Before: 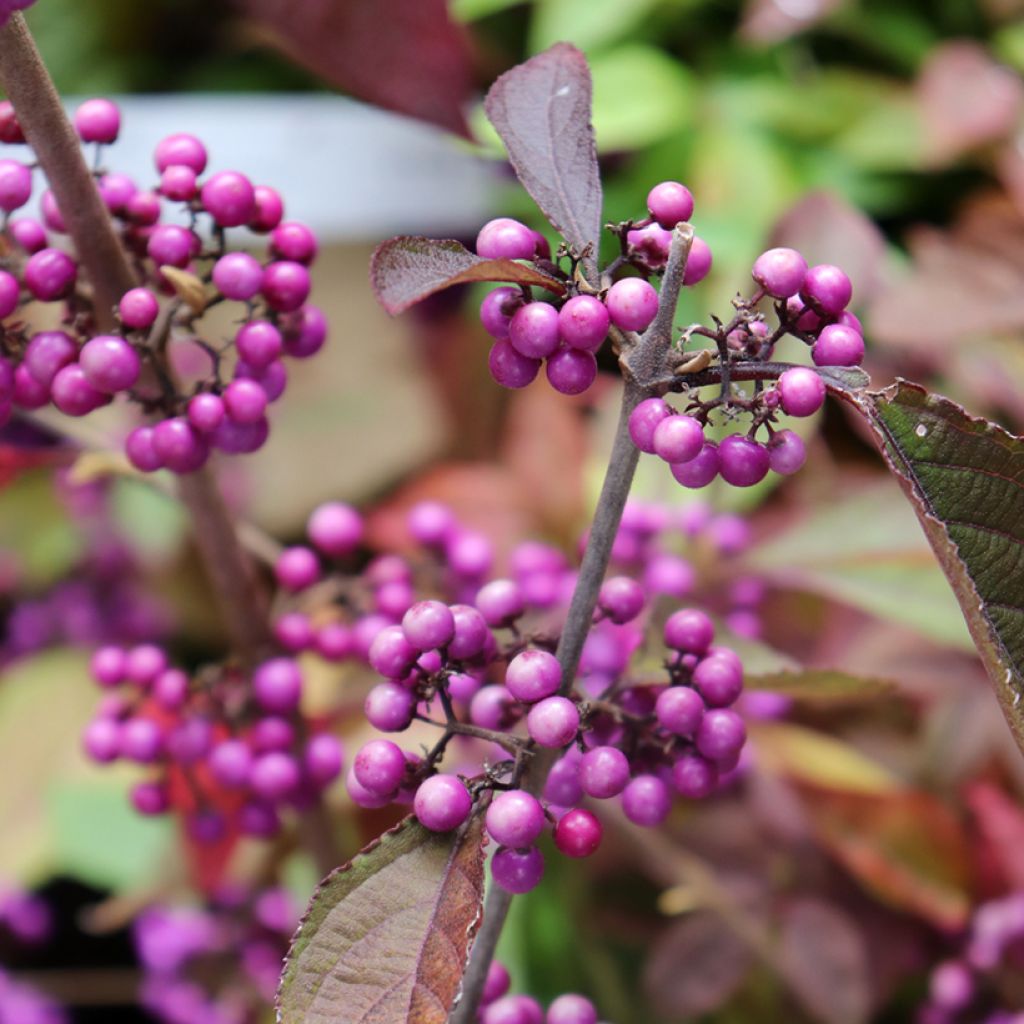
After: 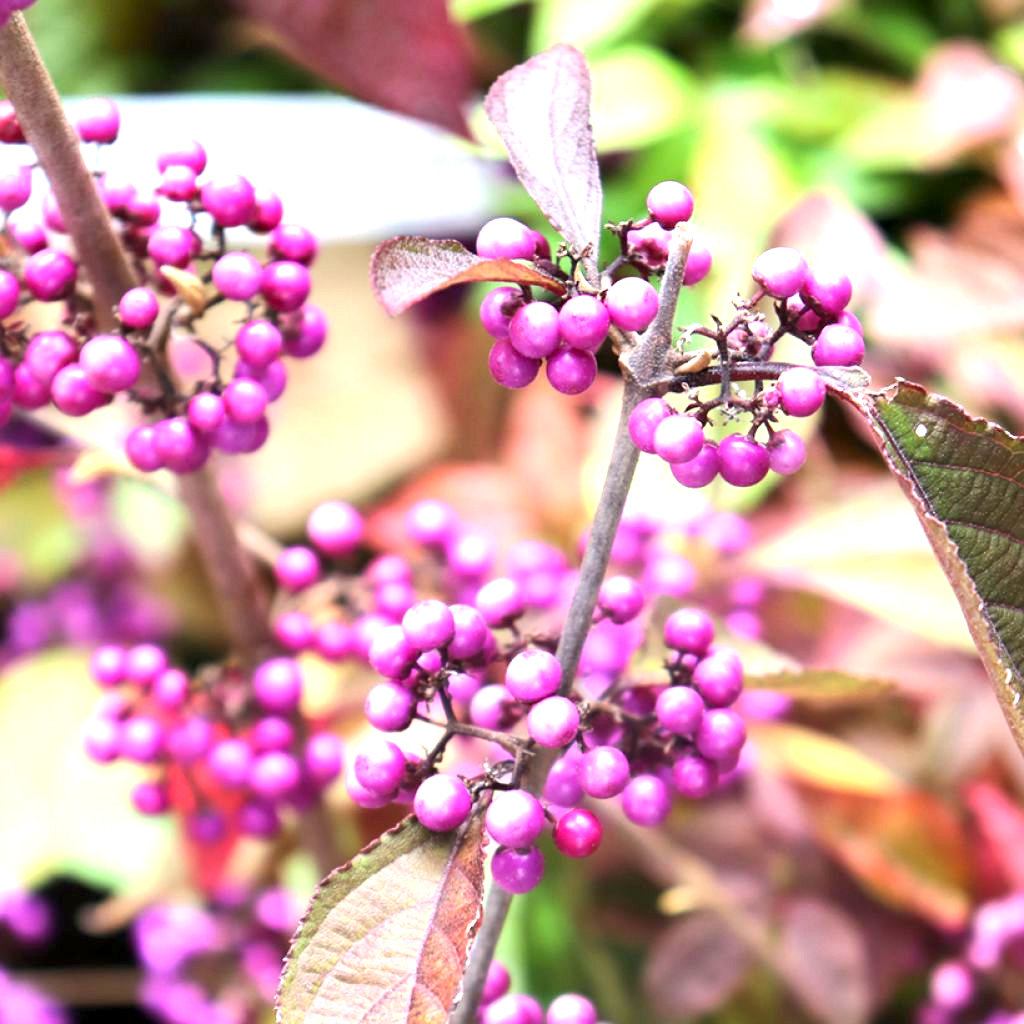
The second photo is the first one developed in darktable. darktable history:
exposure: black level correction 0.001, exposure 1.129 EV, compensate exposure bias true, compensate highlight preservation false
tone equalizer: -8 EV -0.377 EV, -7 EV -0.362 EV, -6 EV -0.329 EV, -5 EV -0.241 EV, -3 EV 0.209 EV, -2 EV 0.34 EV, -1 EV 0.412 EV, +0 EV 0.396 EV, smoothing diameter 24.86%, edges refinement/feathering 14.16, preserve details guided filter
